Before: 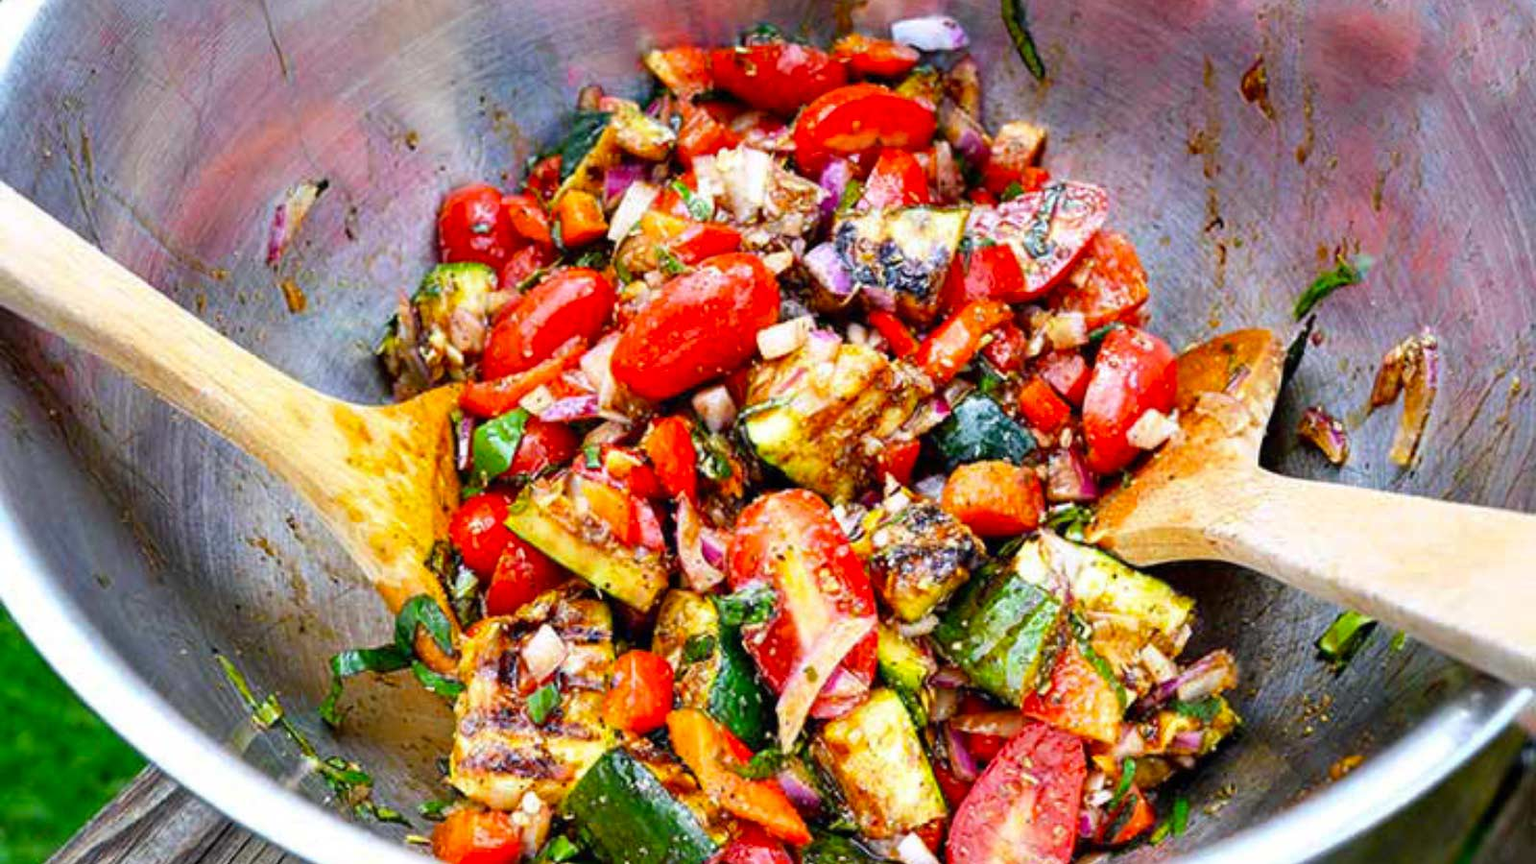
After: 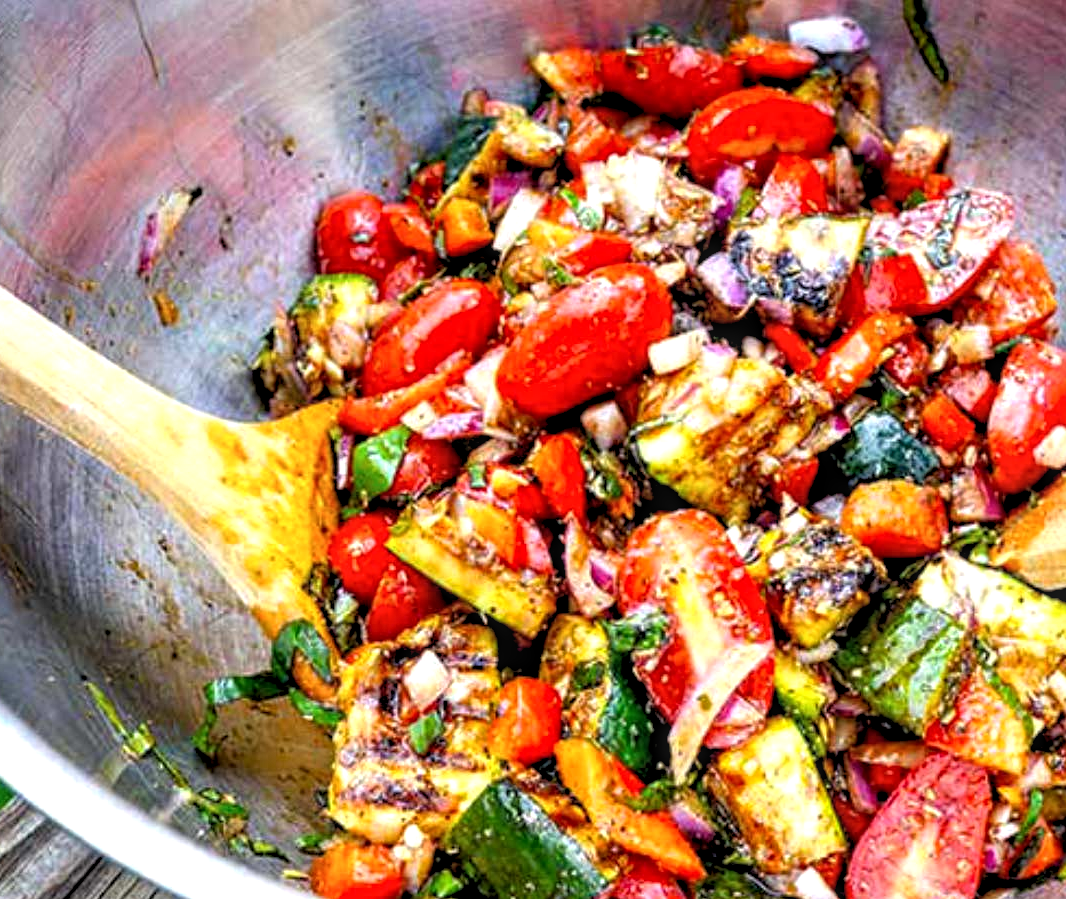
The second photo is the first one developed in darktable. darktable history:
shadows and highlights: shadows -23.08, highlights 46.15, soften with gaussian
tone equalizer: on, module defaults
rgb levels: levels [[0.01, 0.419, 0.839], [0, 0.5, 1], [0, 0.5, 1]]
crop and rotate: left 8.786%, right 24.548%
local contrast: detail 130%
base curve: curves: ch0 [(0, 0) (0.303, 0.277) (1, 1)]
